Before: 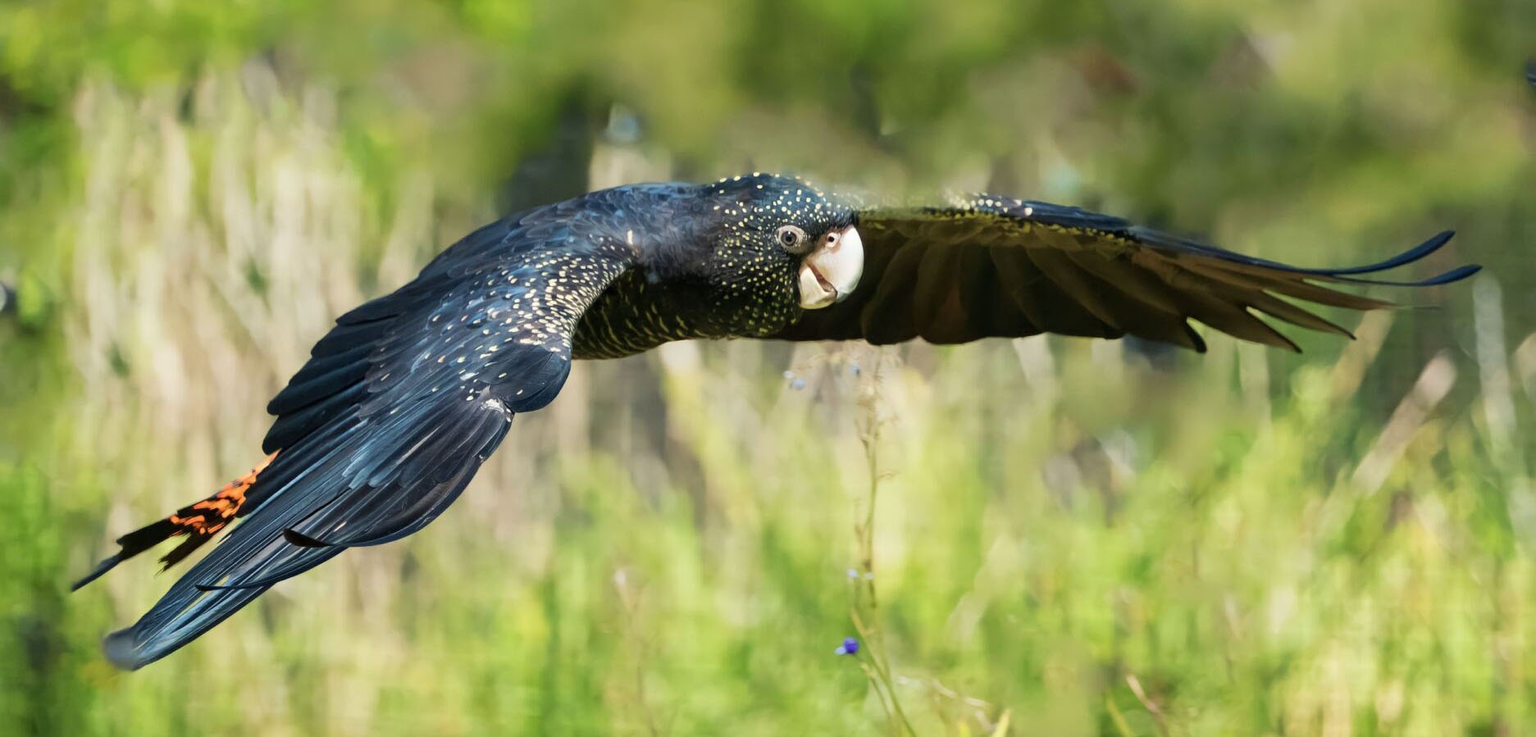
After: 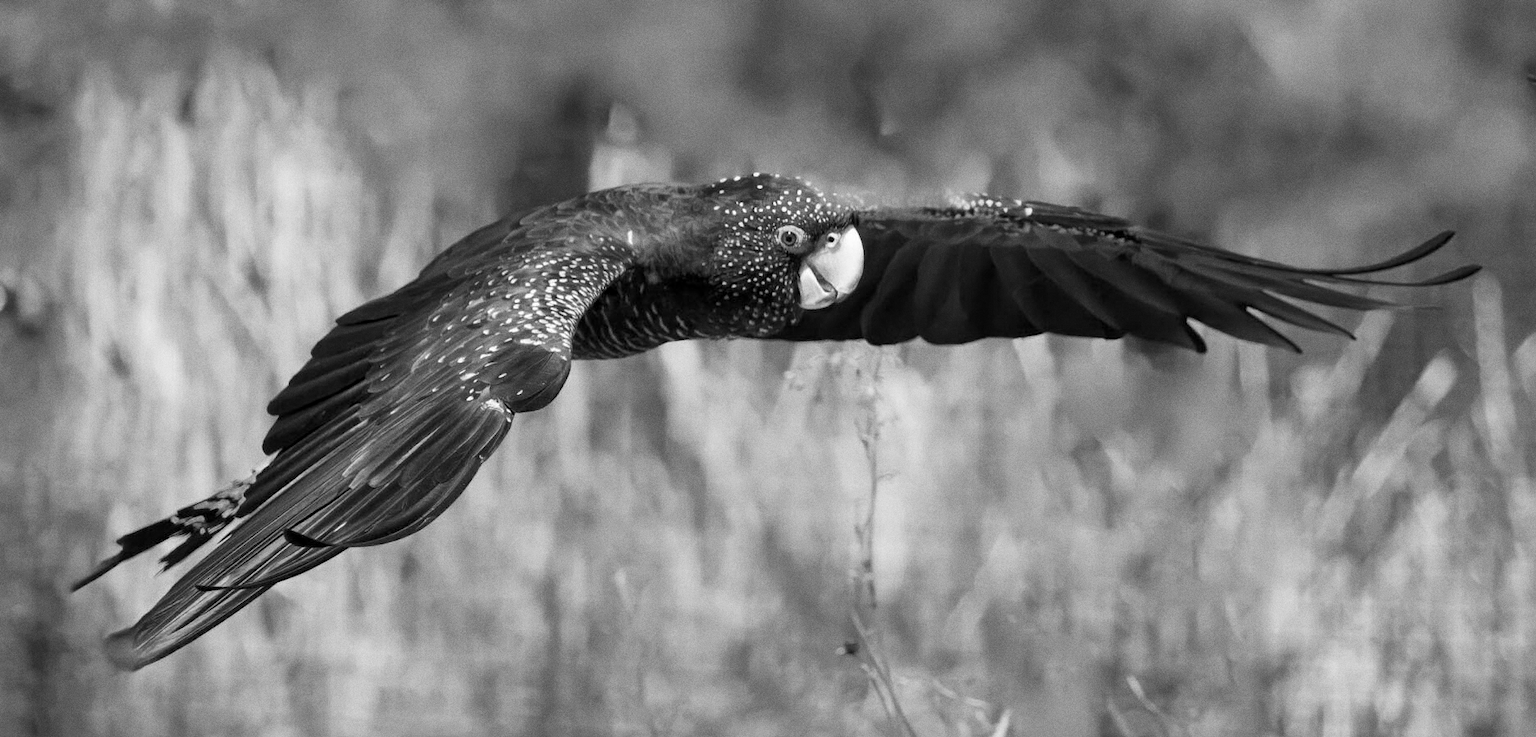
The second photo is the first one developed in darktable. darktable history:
monochrome: a 0, b 0, size 0.5, highlights 0.57
grain: coarseness 0.47 ISO
local contrast: highlights 100%, shadows 100%, detail 120%, midtone range 0.2
